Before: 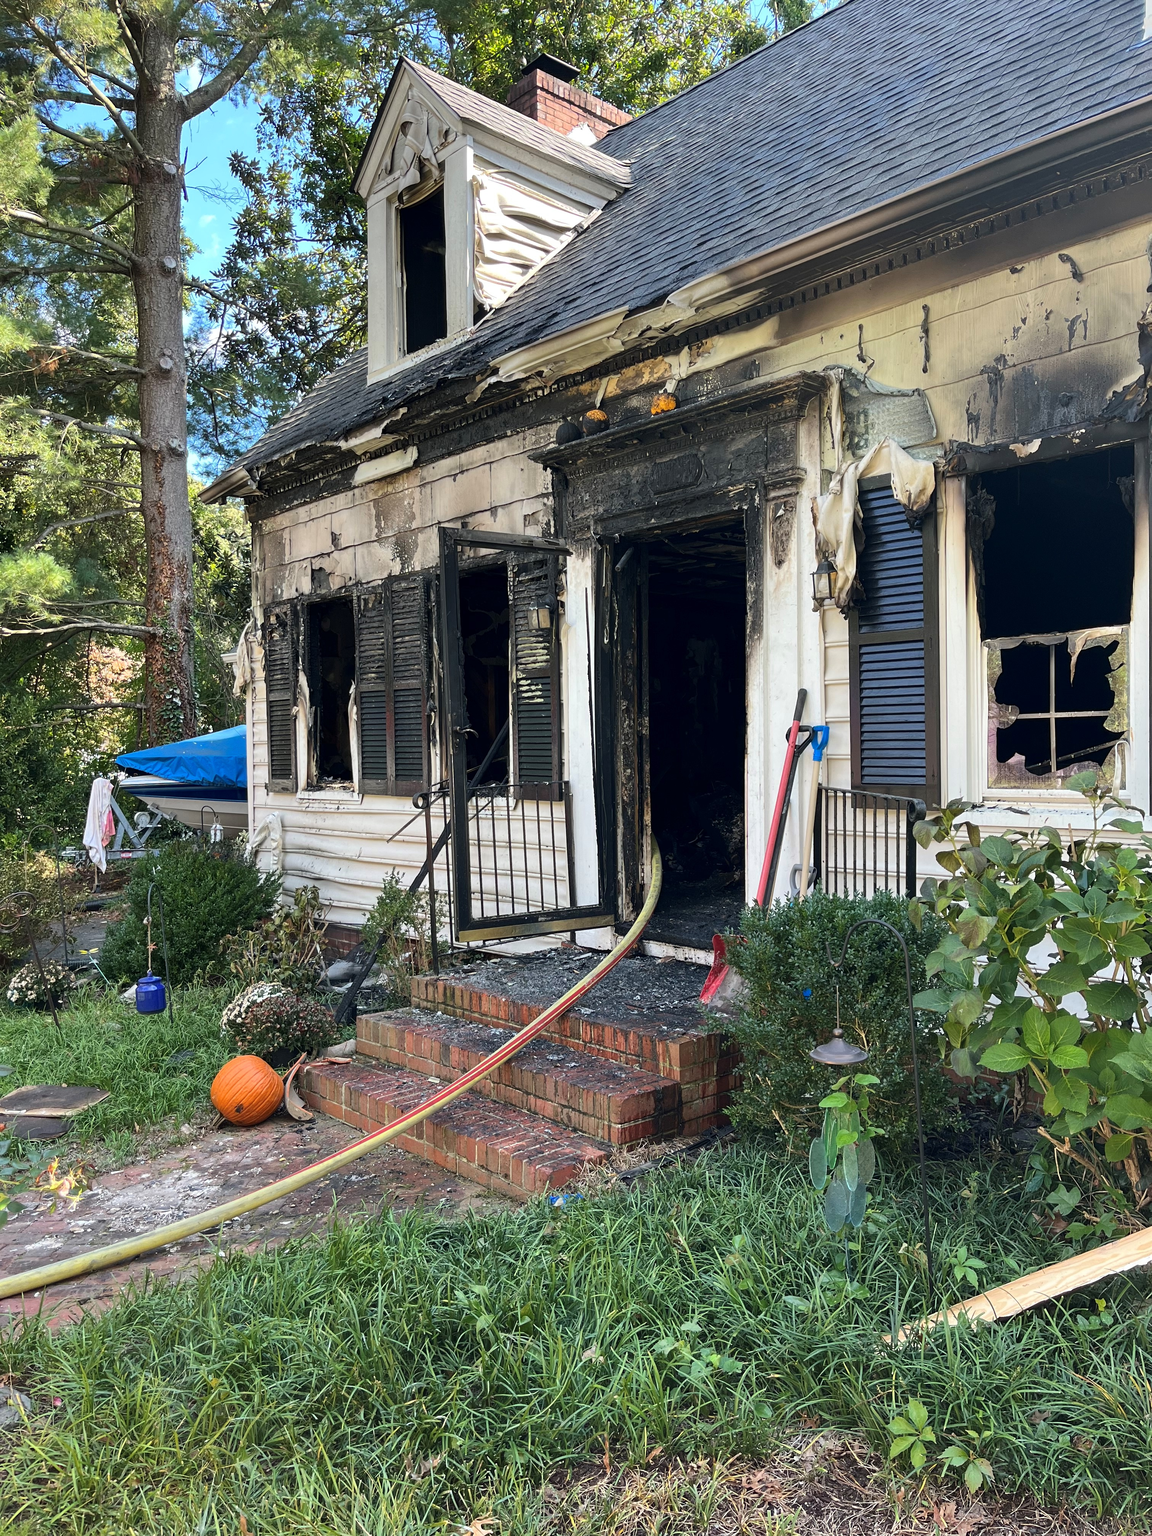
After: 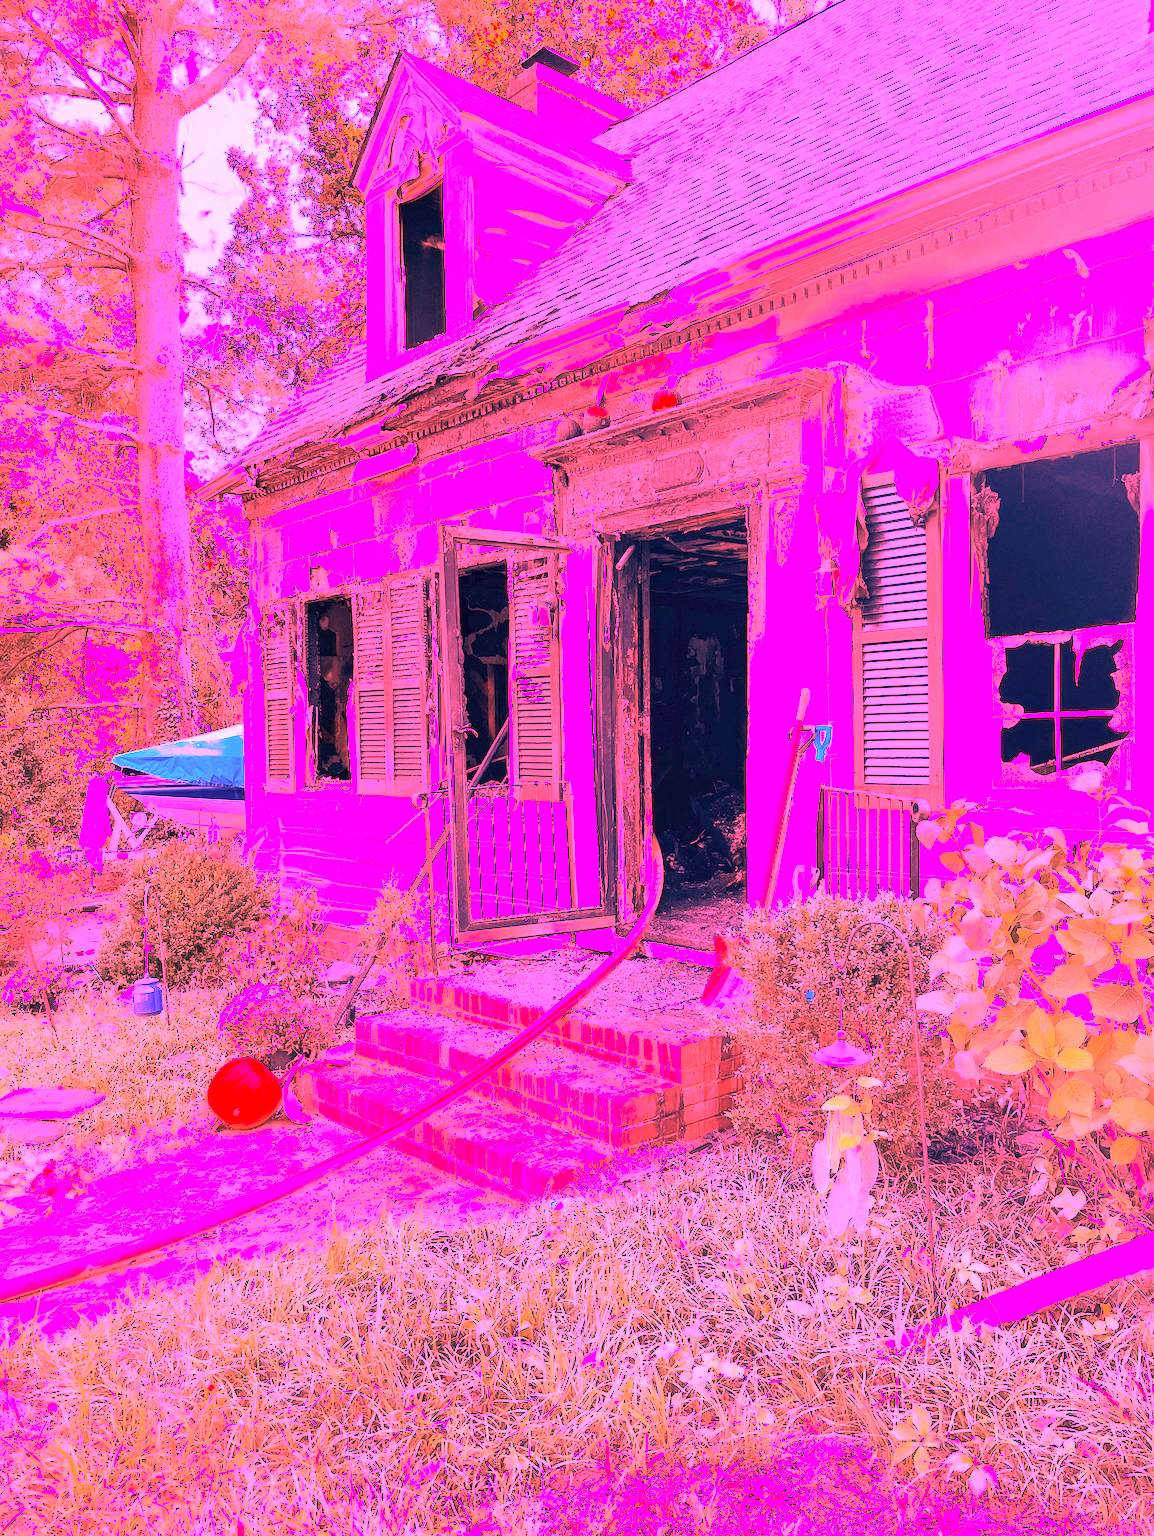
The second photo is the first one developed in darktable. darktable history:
contrast brightness saturation: brightness 0.15
crop: left 0.434%, top 0.485%, right 0.244%, bottom 0.386%
exposure: black level correction 0, exposure 1 EV, compensate exposure bias true, compensate highlight preservation false
local contrast: highlights 100%, shadows 100%, detail 120%, midtone range 0.2
white balance: red 4.26, blue 1.802
